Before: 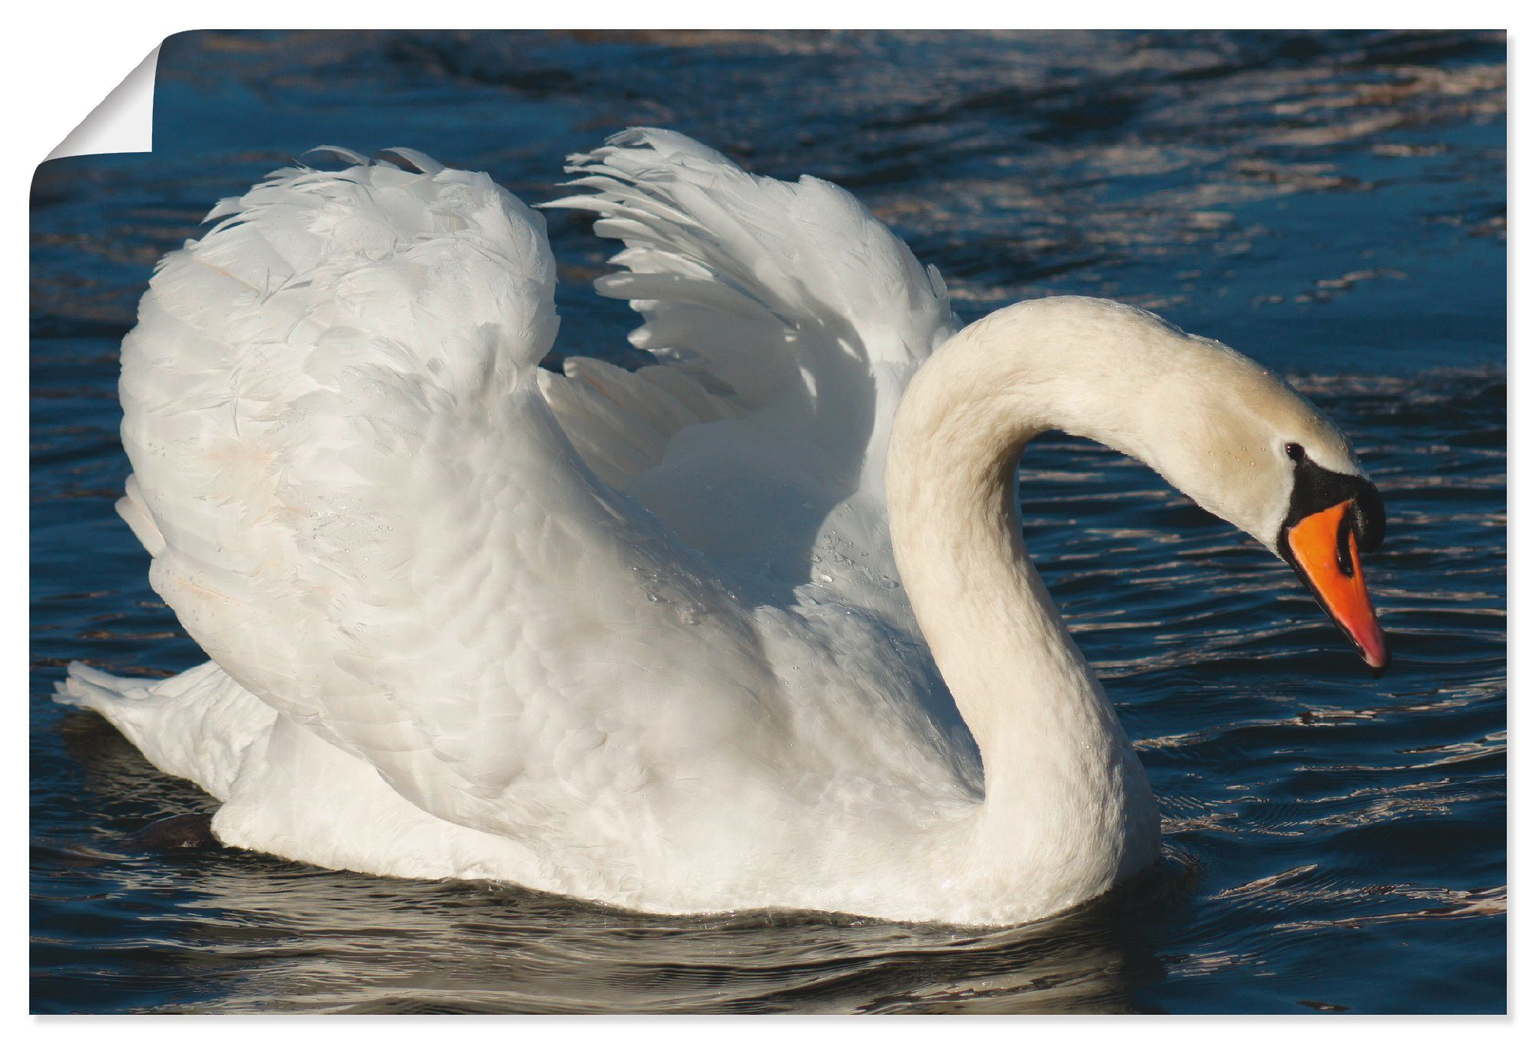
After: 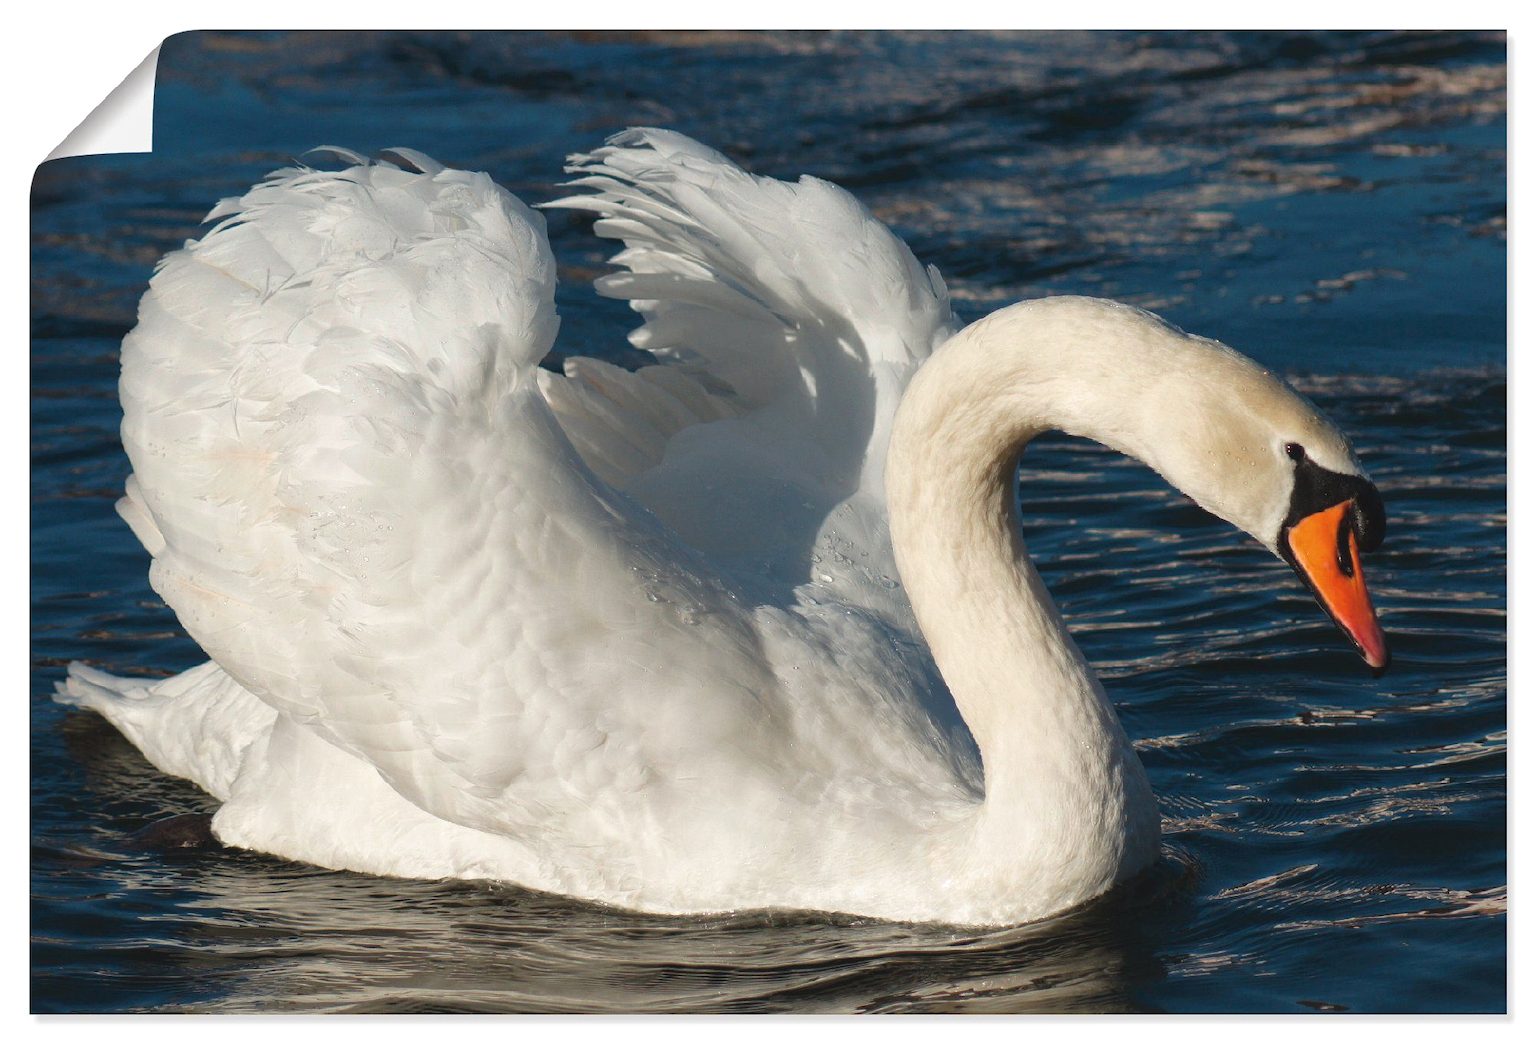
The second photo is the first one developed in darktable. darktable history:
local contrast: highlights 105%, shadows 101%, detail 119%, midtone range 0.2
